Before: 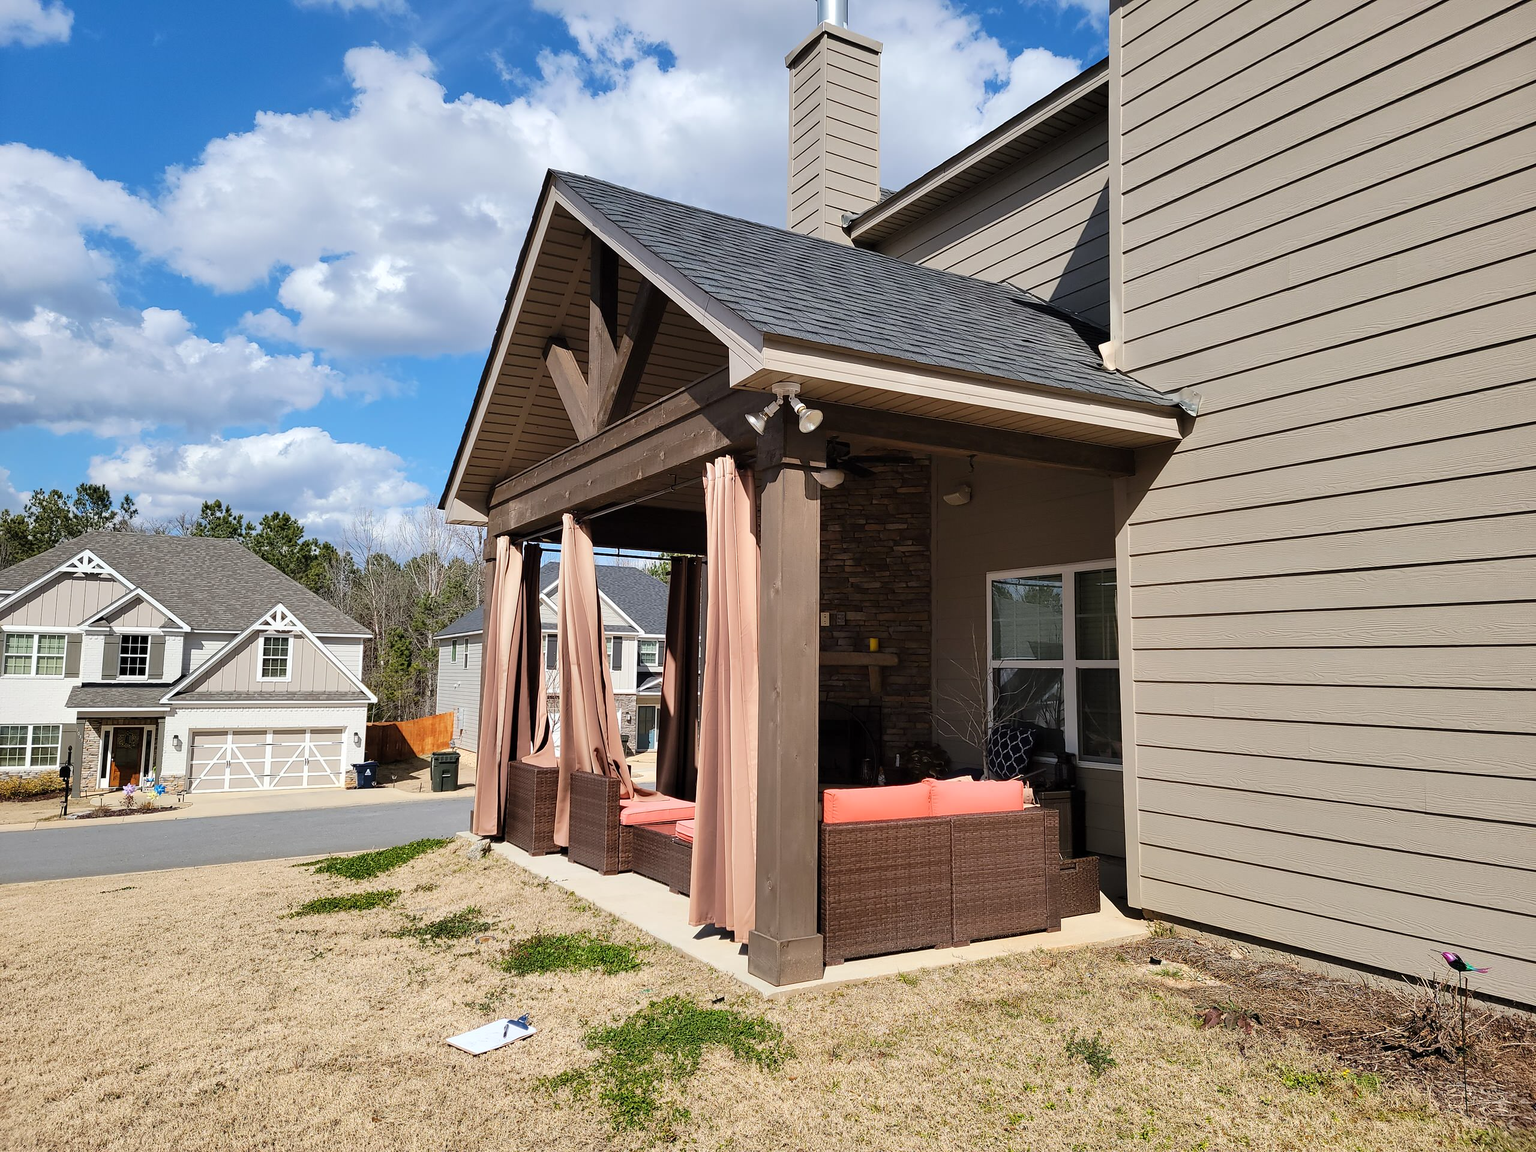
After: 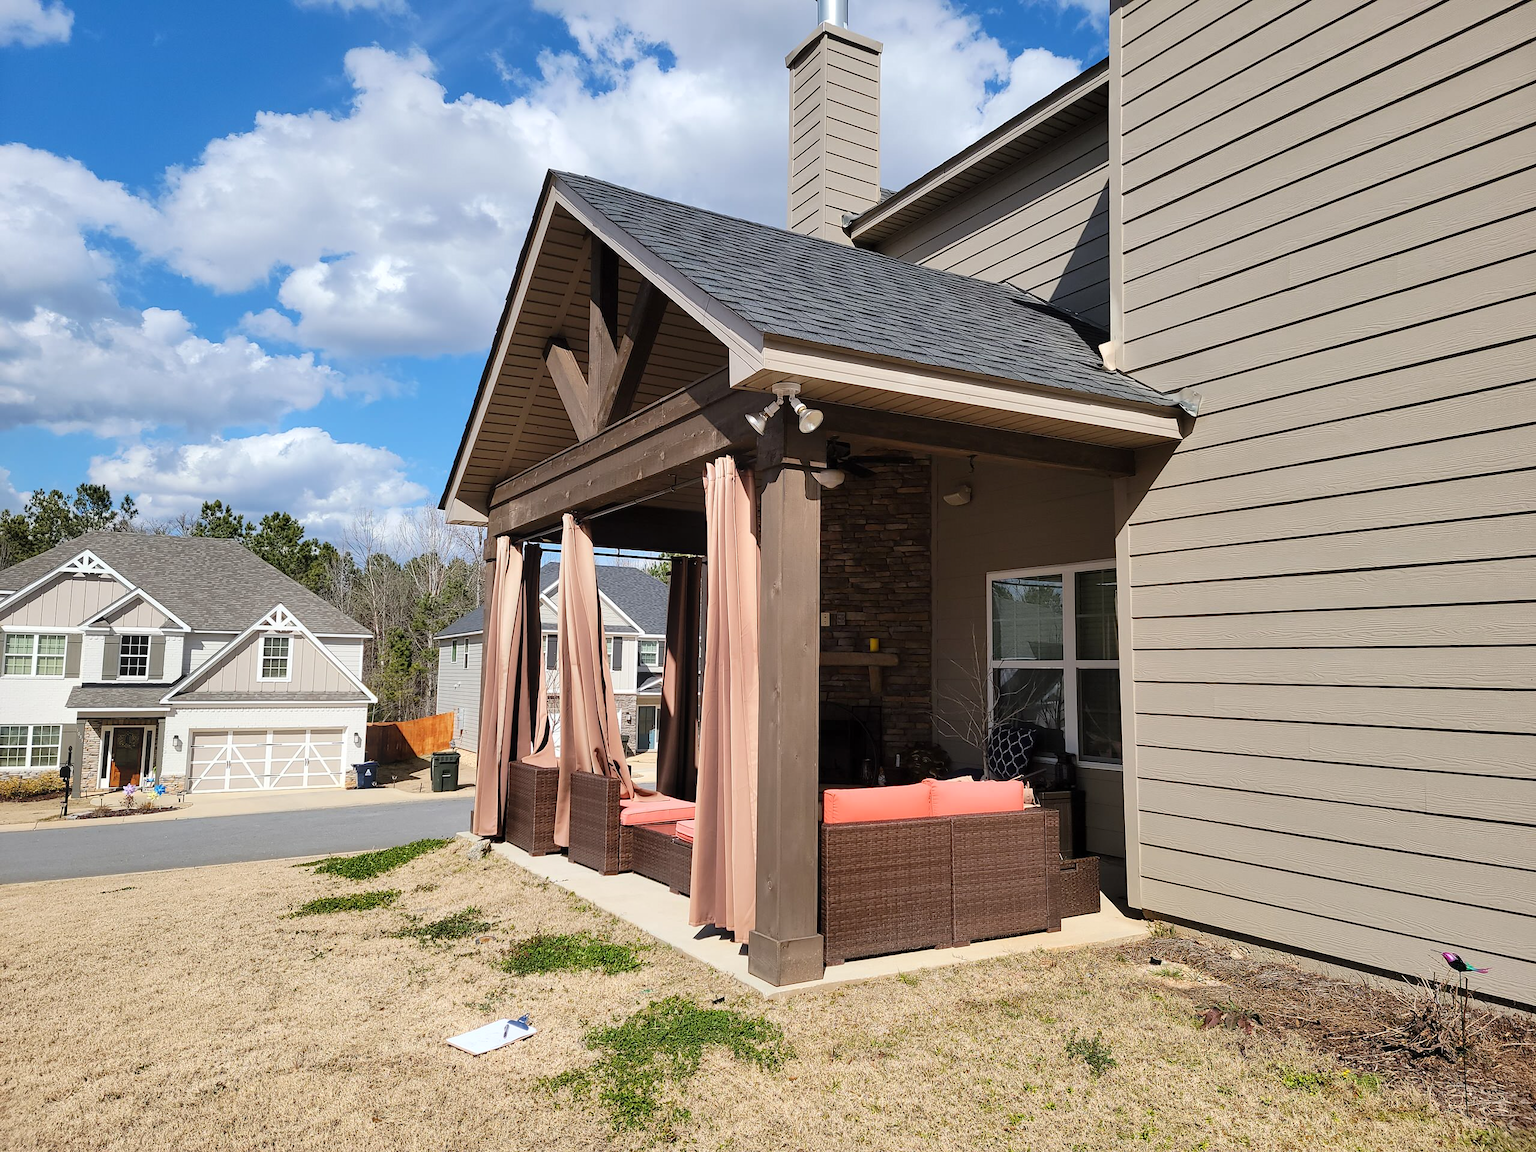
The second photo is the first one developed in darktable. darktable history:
bloom: size 9%, threshold 100%, strength 7%
levels: levels [0, 0.498, 1]
